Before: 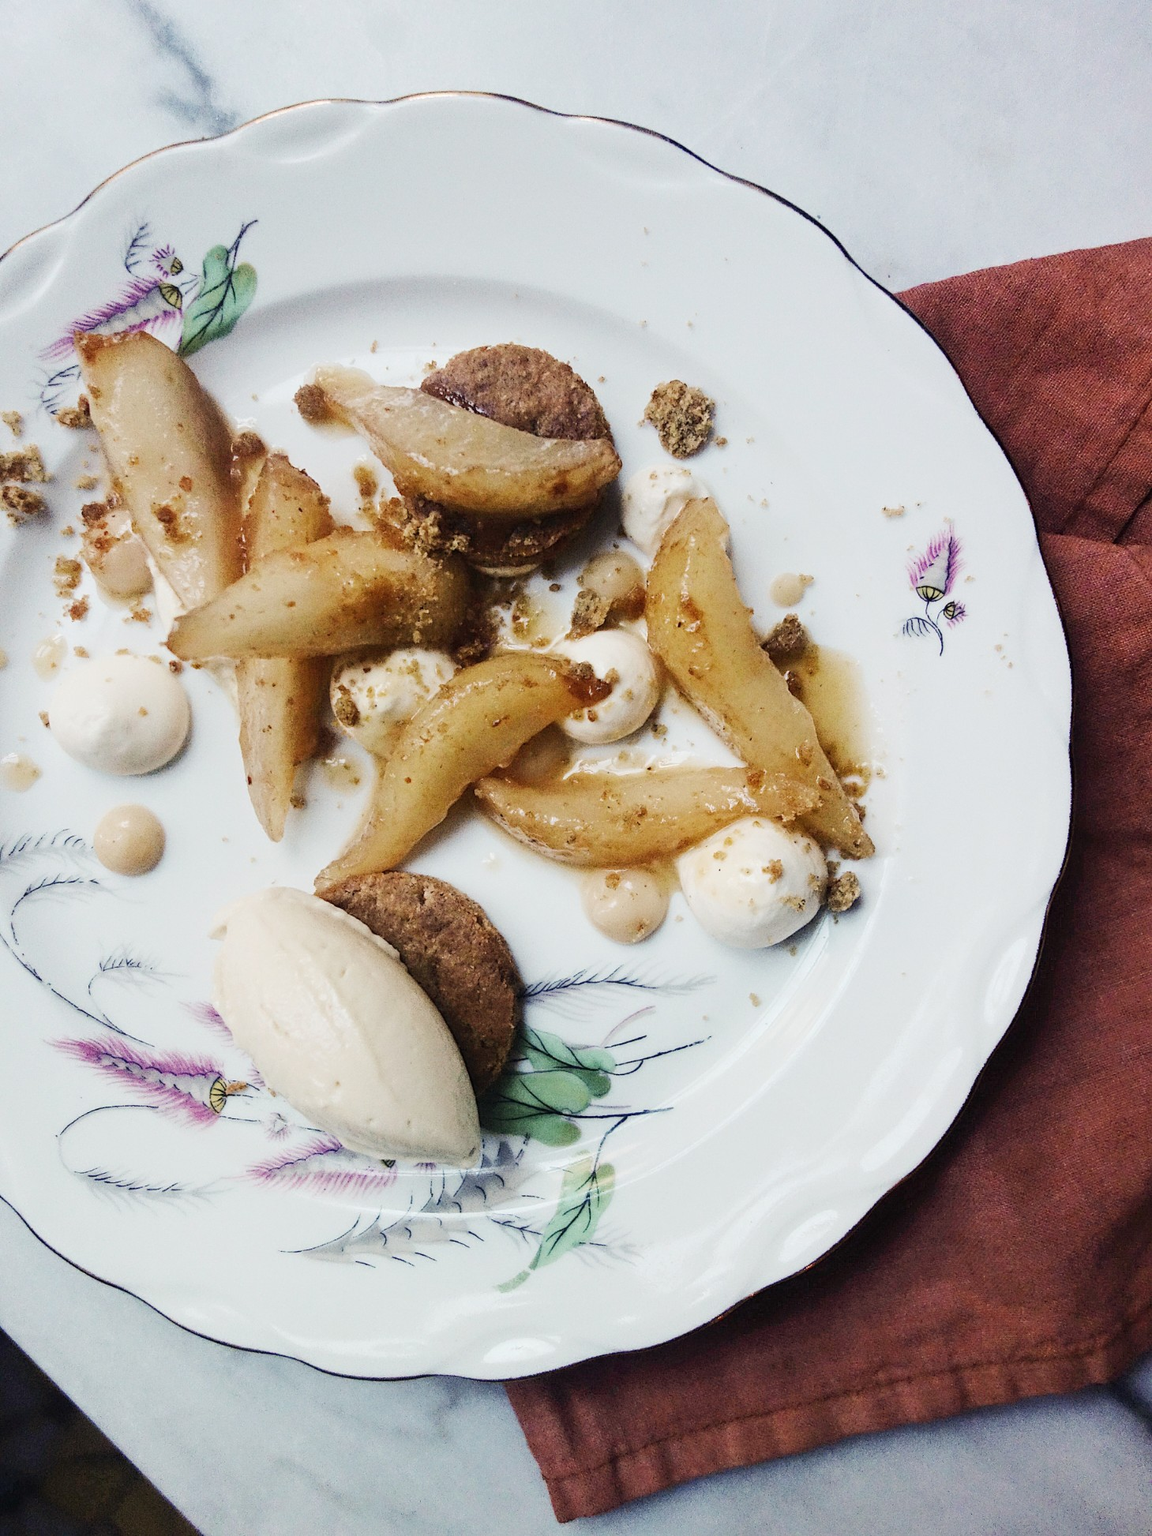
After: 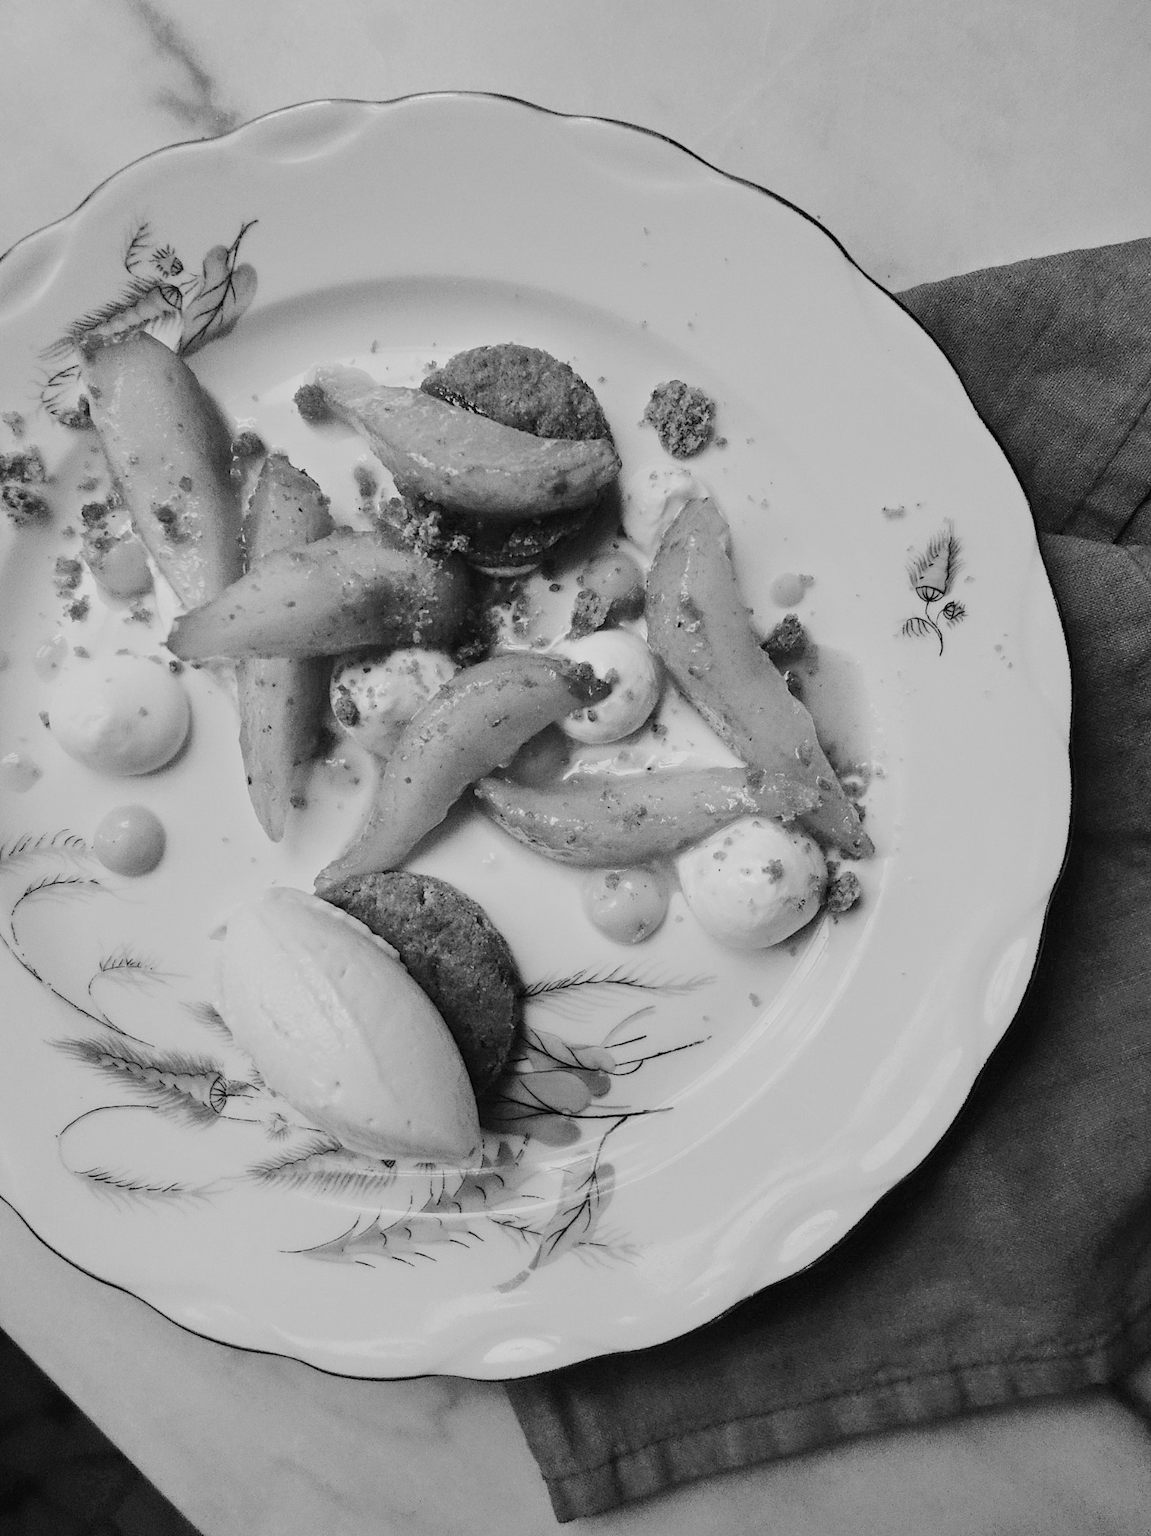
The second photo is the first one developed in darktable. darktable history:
monochrome: a 26.22, b 42.67, size 0.8
shadows and highlights: shadows -20, white point adjustment -2, highlights -35
